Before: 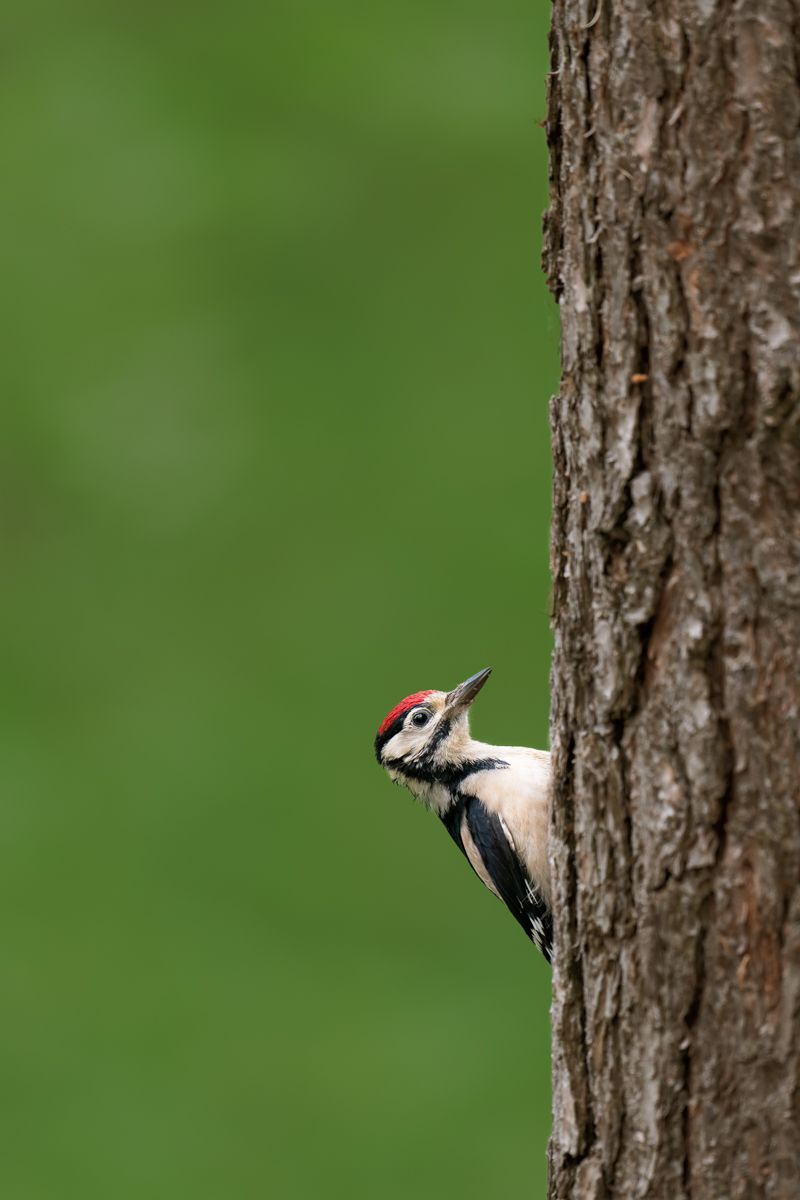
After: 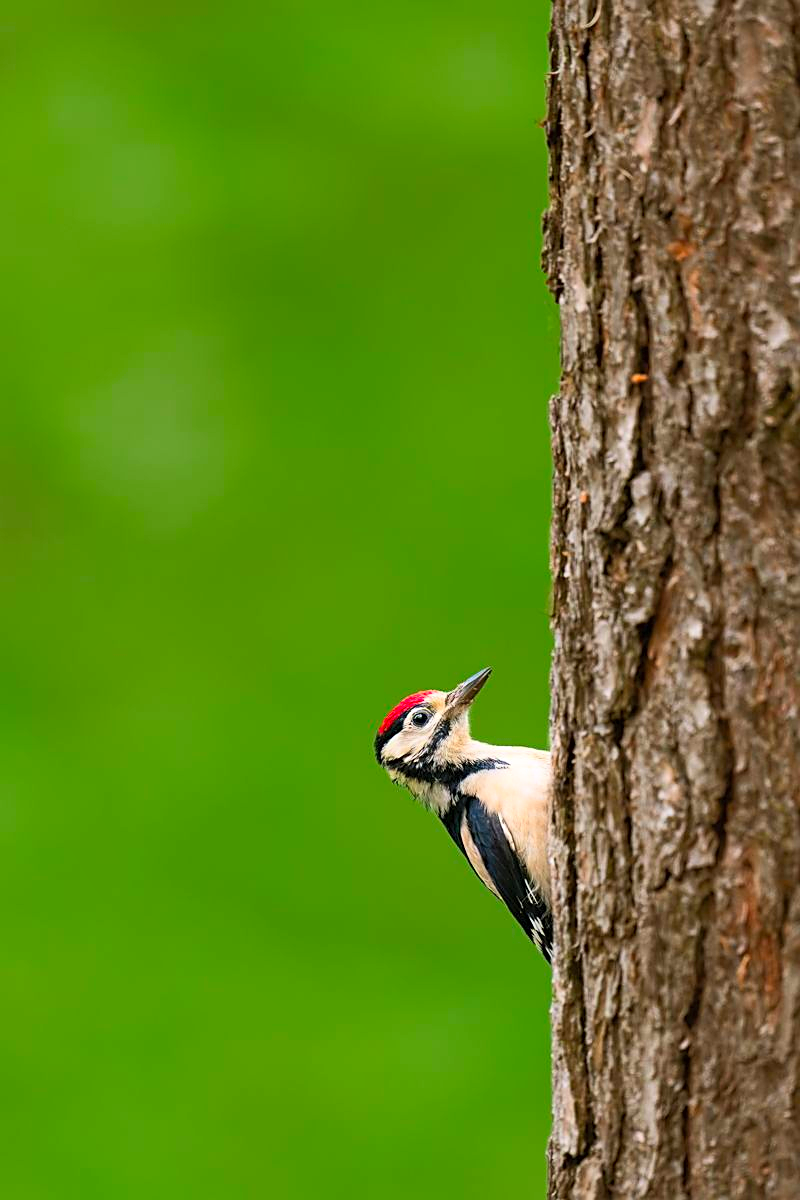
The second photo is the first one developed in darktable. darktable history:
shadows and highlights: shadows -23.08, highlights 46.15, soften with gaussian
sharpen: on, module defaults
contrast brightness saturation: contrast 0.2, brightness 0.2, saturation 0.8
tone equalizer: -7 EV 0.13 EV, smoothing diameter 25%, edges refinement/feathering 10, preserve details guided filter
